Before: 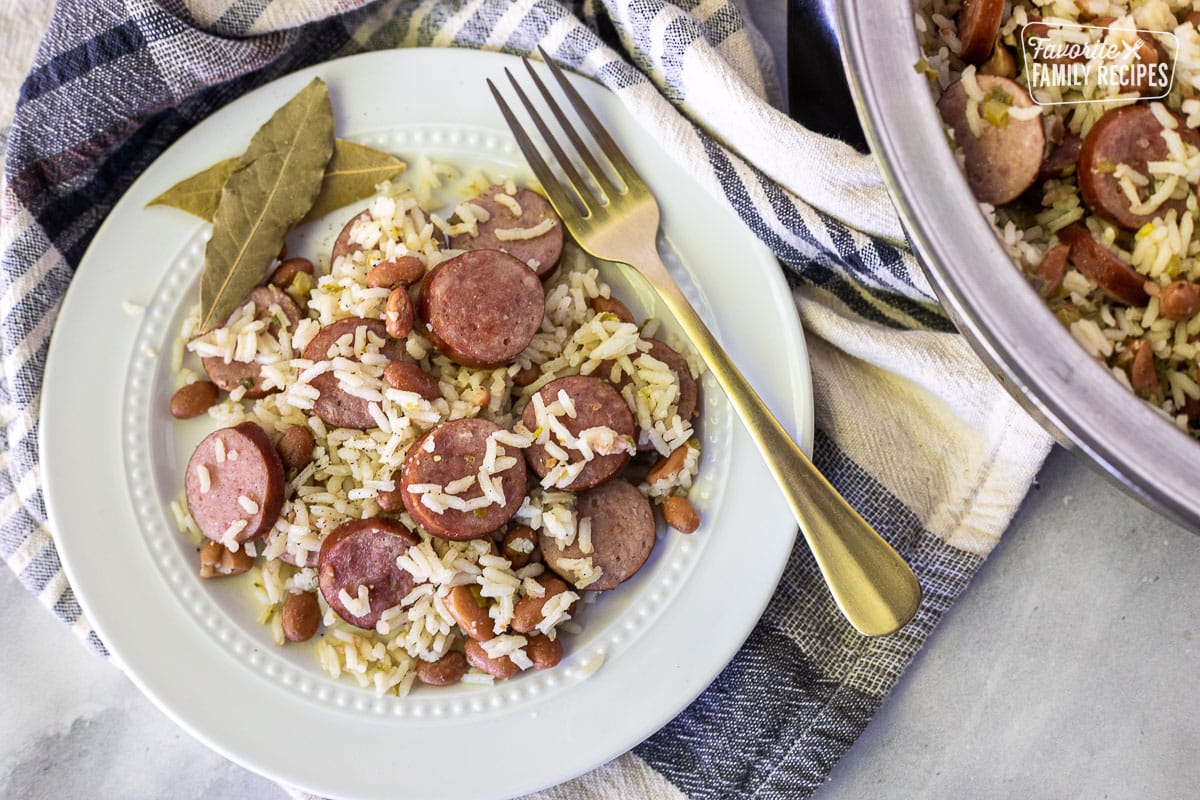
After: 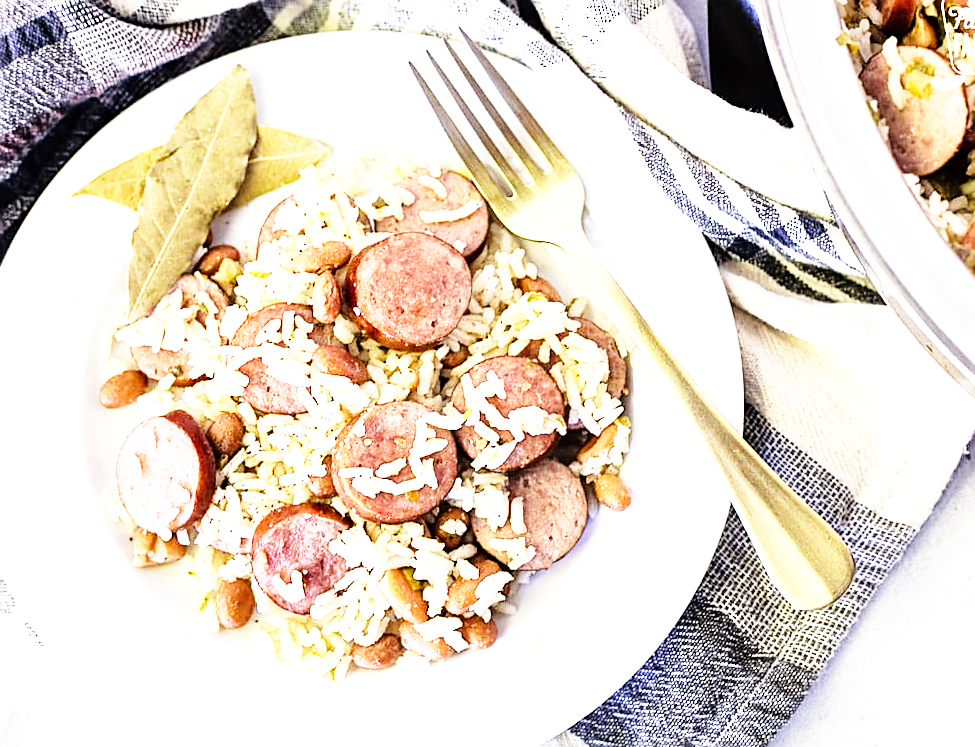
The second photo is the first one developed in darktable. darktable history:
base curve: curves: ch0 [(0, 0) (0.018, 0.026) (0.143, 0.37) (0.33, 0.731) (0.458, 0.853) (0.735, 0.965) (0.905, 0.986) (1, 1)], preserve colors none
crop and rotate: angle 1.32°, left 4.458%, top 0.915%, right 11.44%, bottom 2.485%
tone equalizer: -8 EV -1.09 EV, -7 EV -1.04 EV, -6 EV -0.886 EV, -5 EV -0.573 EV, -3 EV 0.592 EV, -2 EV 0.879 EV, -1 EV 0.992 EV, +0 EV 1.06 EV
sharpen: on, module defaults
exposure: compensate exposure bias true, compensate highlight preservation false
